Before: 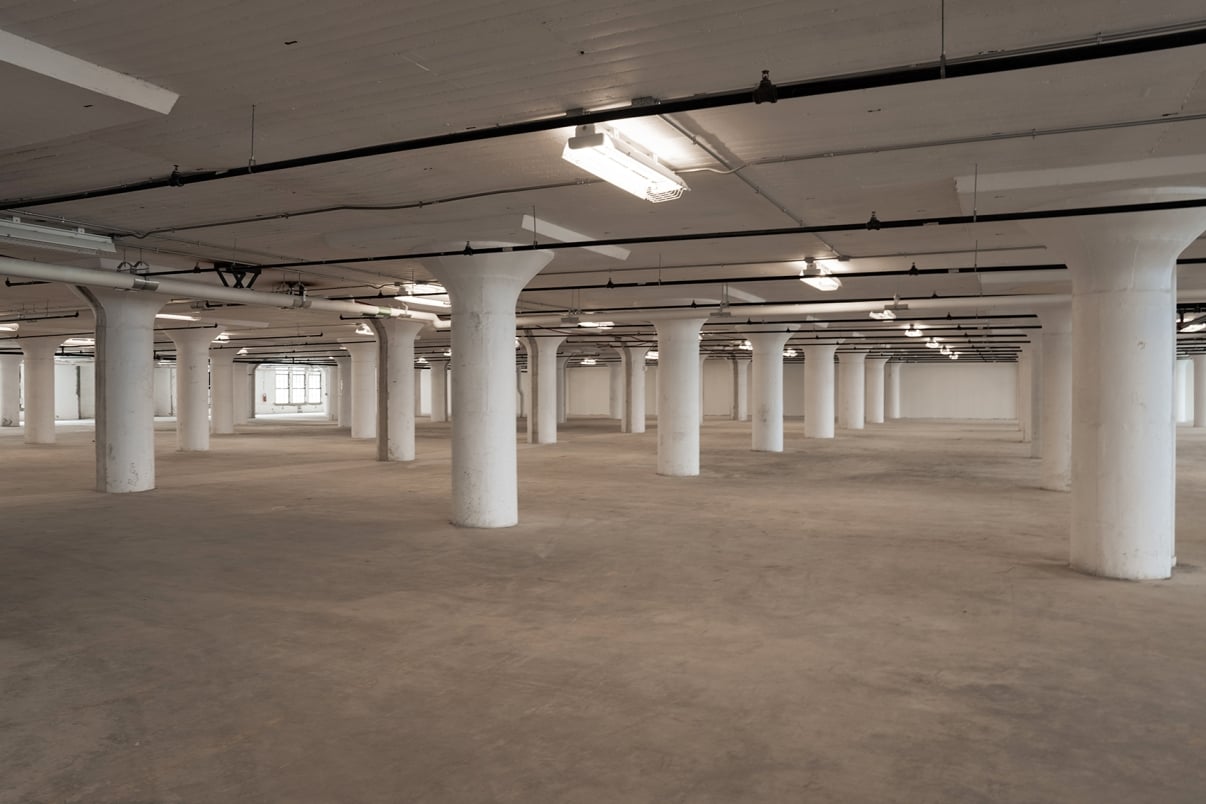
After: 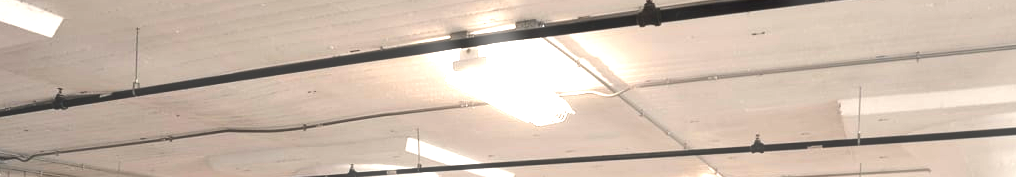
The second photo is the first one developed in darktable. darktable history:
crop and rotate: left 9.626%, top 9.666%, right 6.087%, bottom 68.26%
haze removal: strength -0.098, compatibility mode true, adaptive false
exposure: black level correction 0, exposure 2.105 EV, compensate exposure bias true, compensate highlight preservation false
